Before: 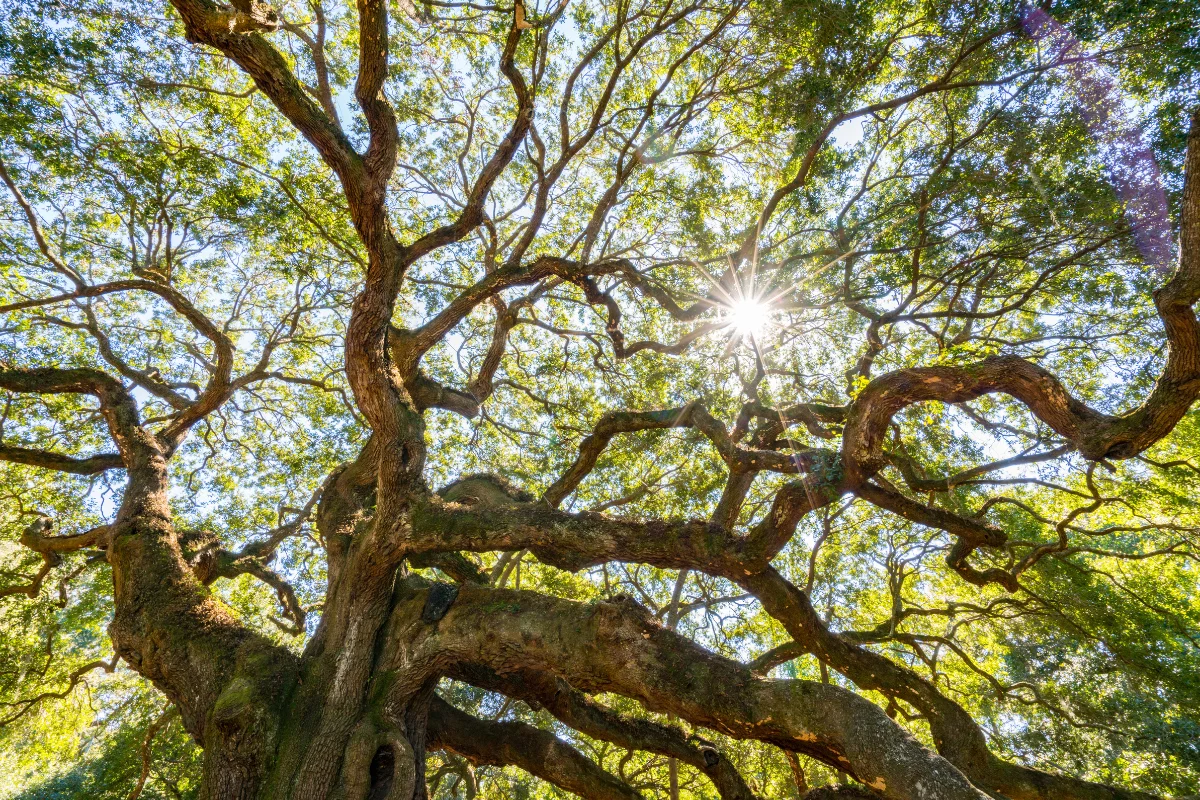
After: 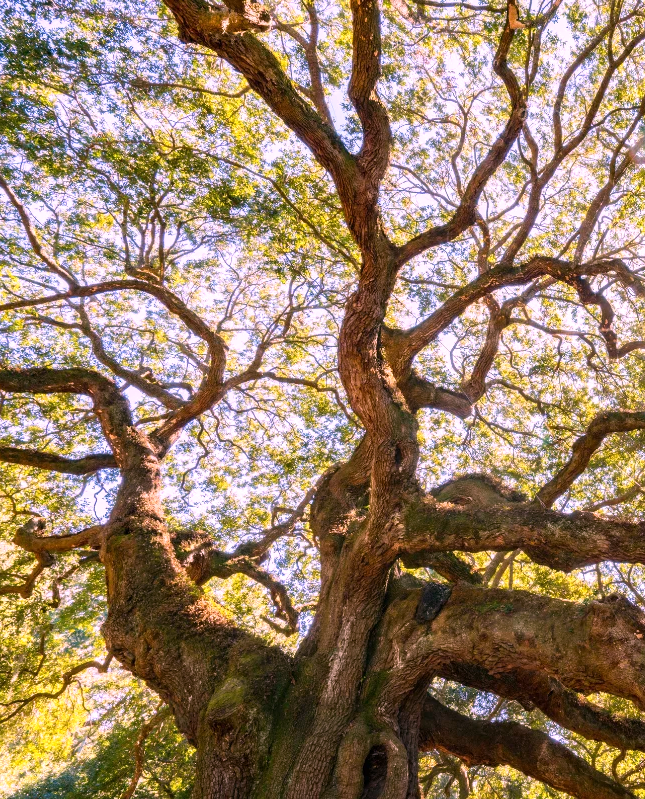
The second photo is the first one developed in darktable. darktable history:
crop: left 0.587%, right 45.588%, bottom 0.086%
white balance: red 1.188, blue 1.11
